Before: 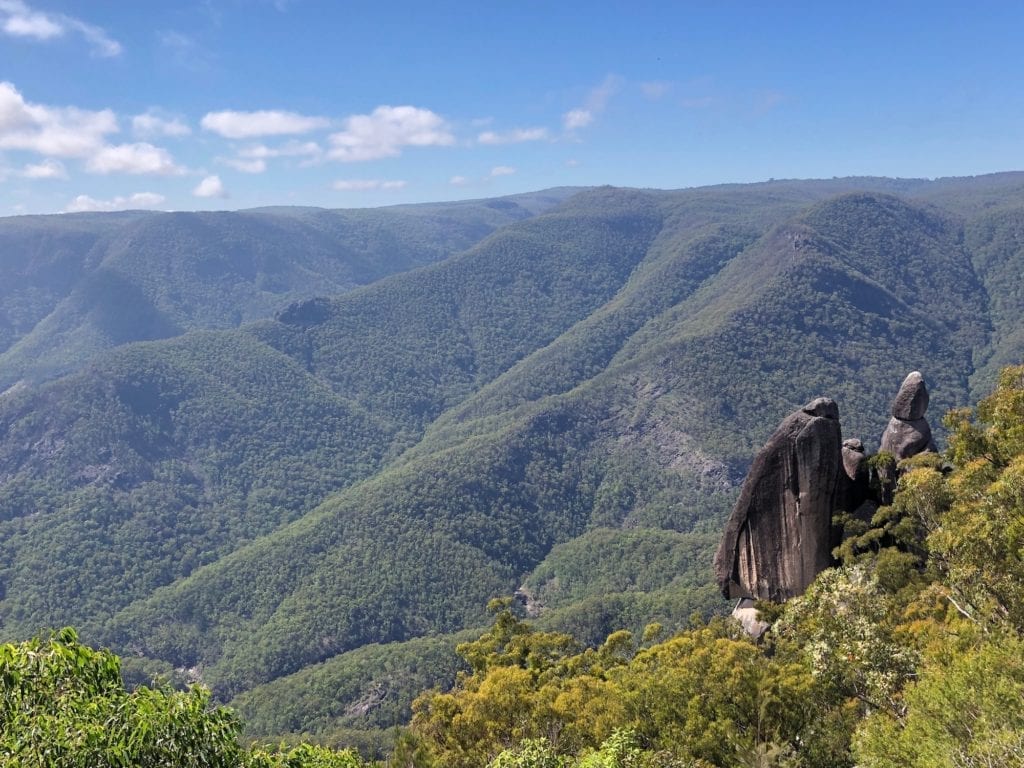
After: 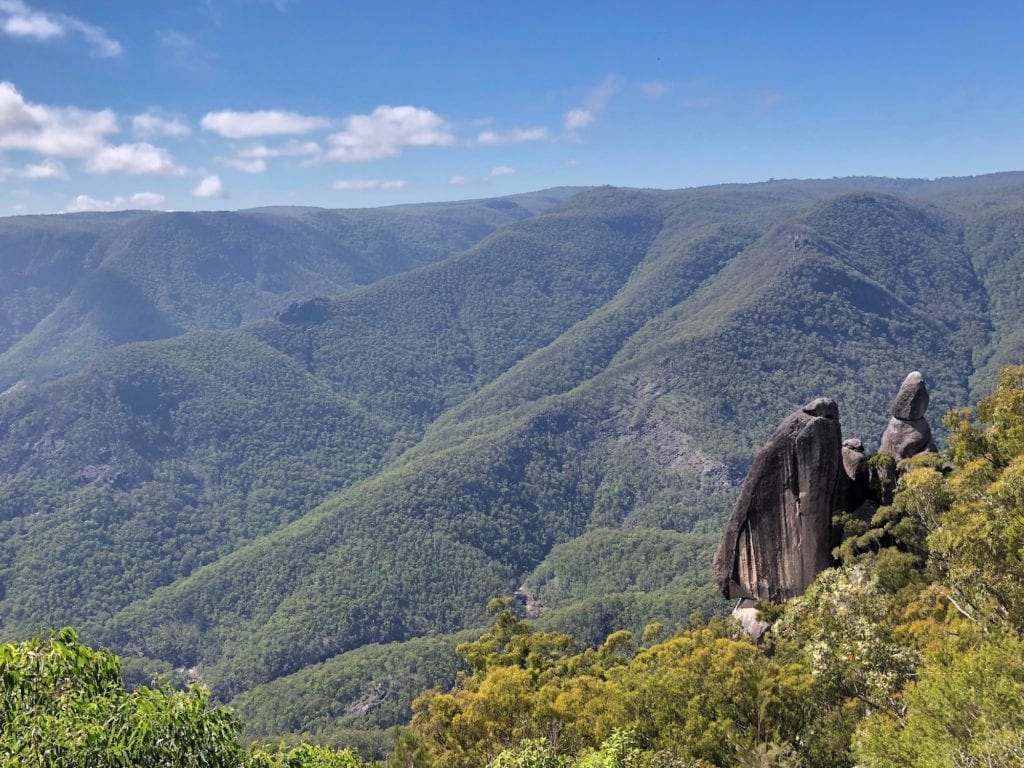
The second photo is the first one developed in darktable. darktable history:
shadows and highlights: shadows 75.61, highlights -60.63, soften with gaussian
